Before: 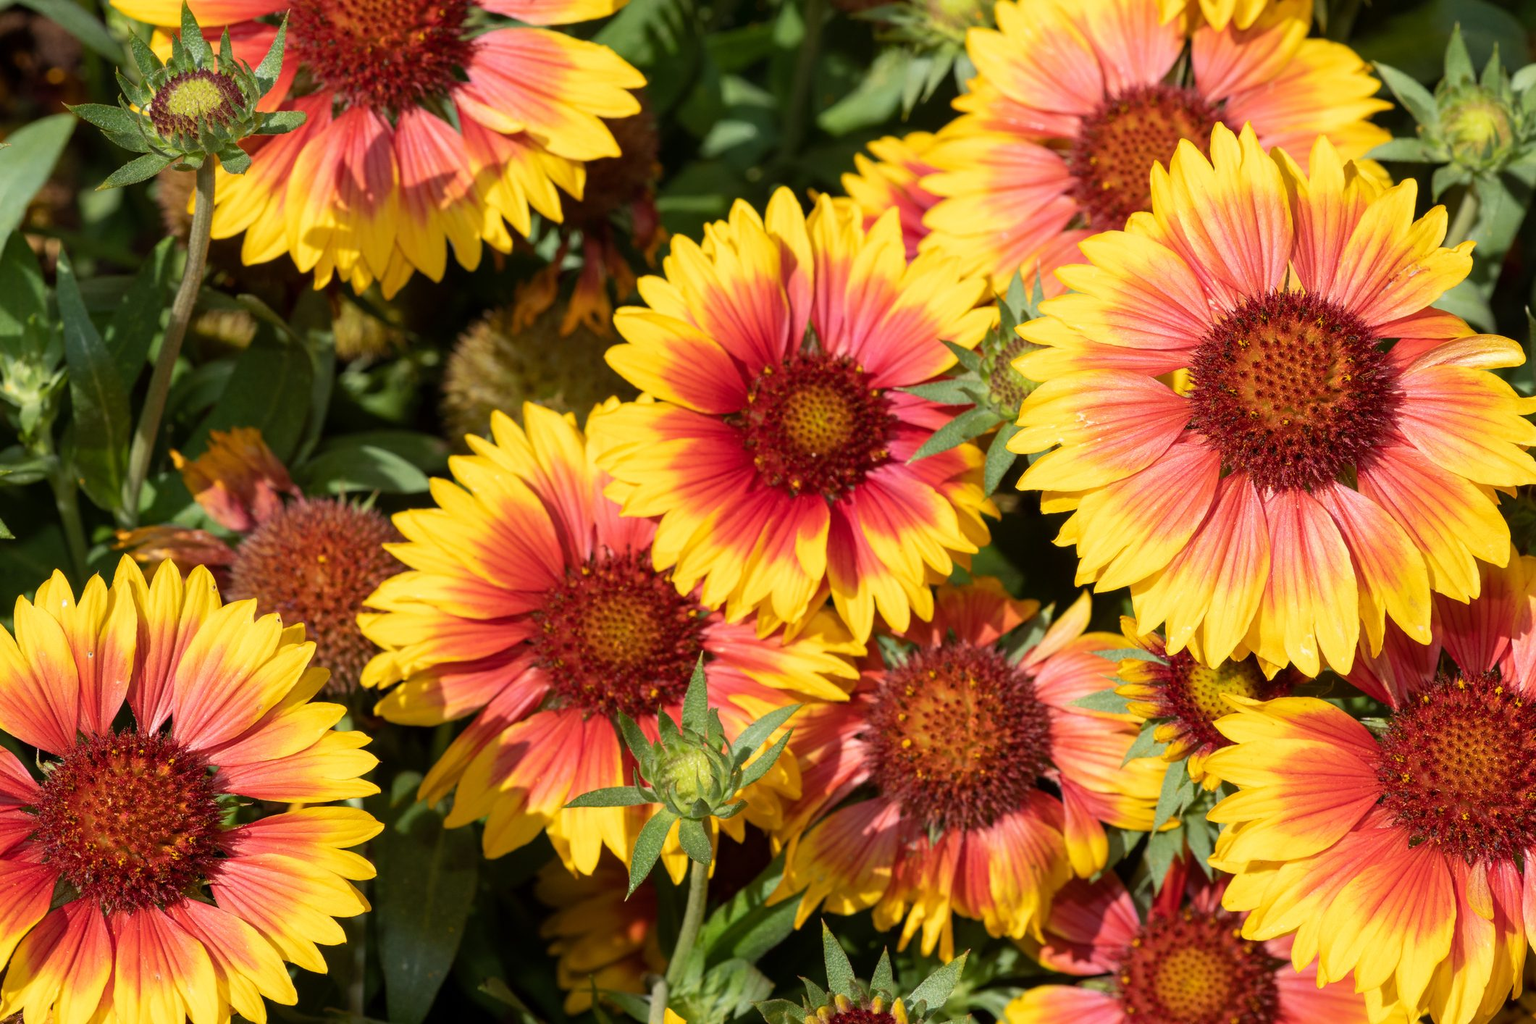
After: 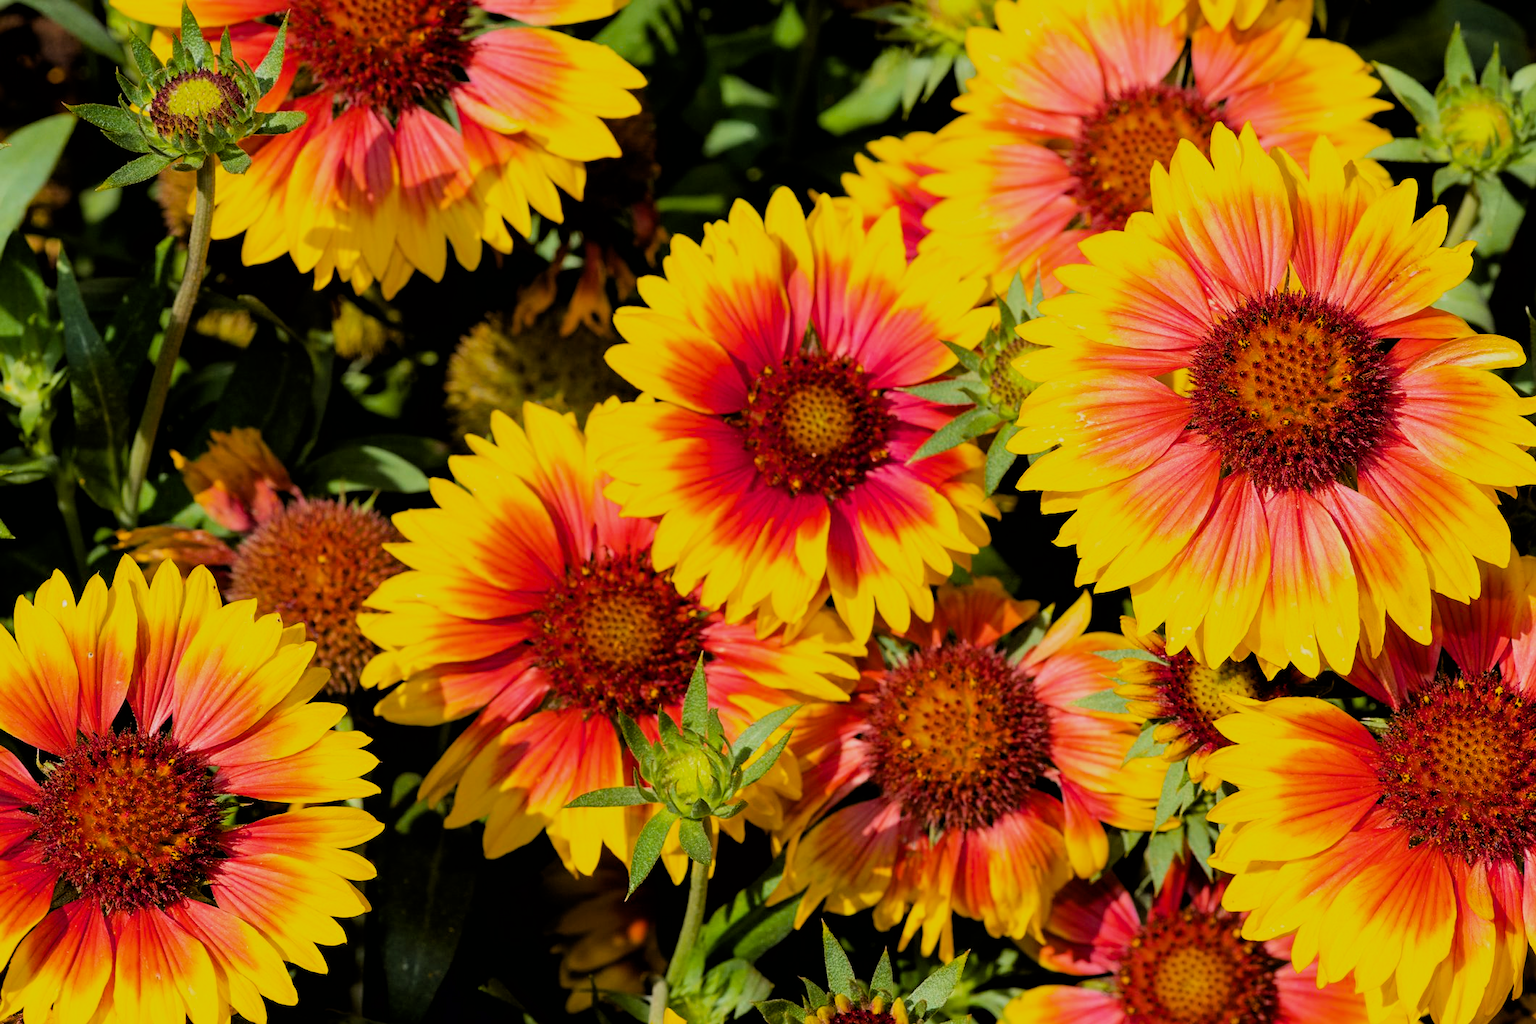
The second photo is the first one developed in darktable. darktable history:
filmic rgb: black relative exposure -4.14 EV, white relative exposure 5.14 EV, hardness 2.13, contrast 1.169, color science v6 (2022)
sharpen: amount 0.205
color balance rgb: perceptual saturation grading › global saturation 24.974%, global vibrance 20%
